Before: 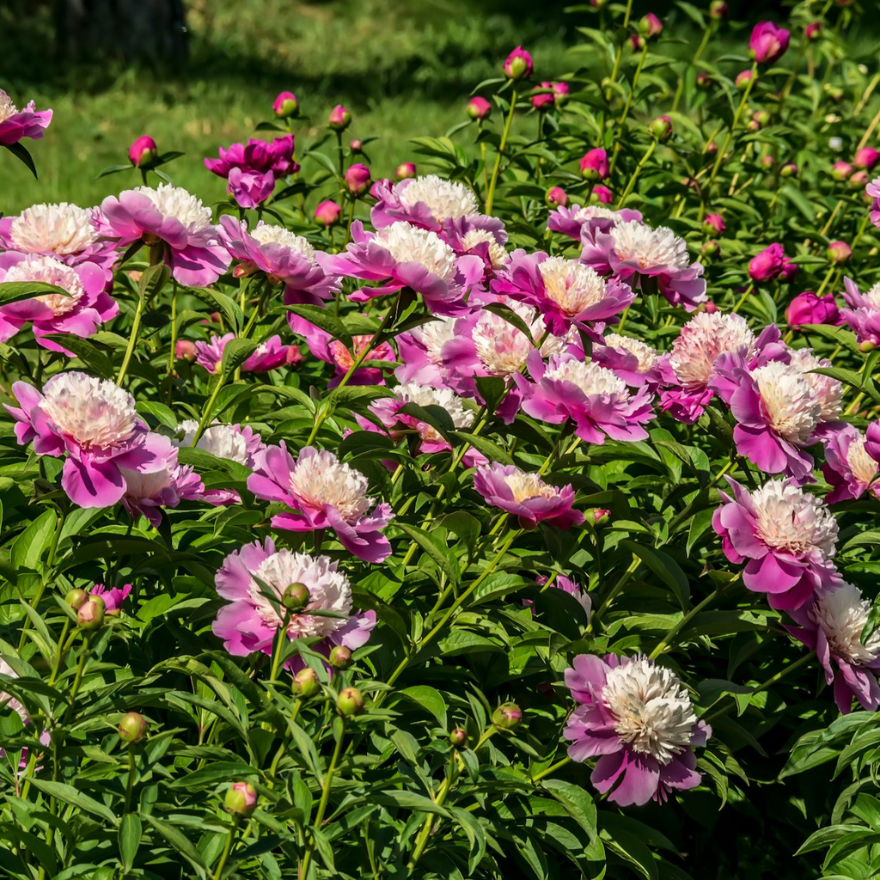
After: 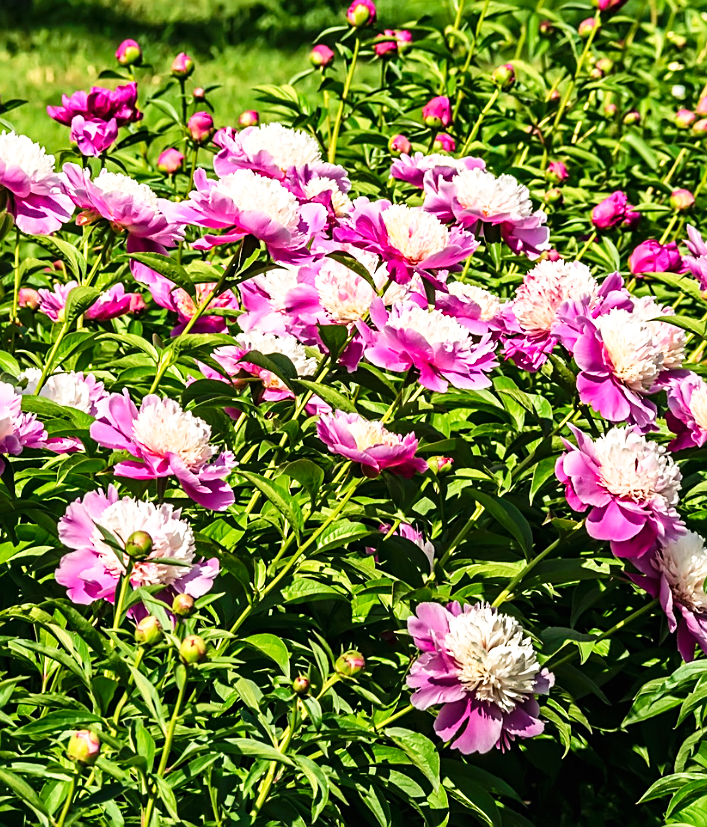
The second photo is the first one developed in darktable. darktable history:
sharpen: on, module defaults
exposure: black level correction 0, exposure 0.696 EV, compensate exposure bias true, compensate highlight preservation false
crop and rotate: left 17.898%, top 5.978%, right 1.741%
tone curve: curves: ch0 [(0, 0.003) (0.044, 0.032) (0.12, 0.089) (0.19, 0.164) (0.269, 0.269) (0.473, 0.533) (0.595, 0.695) (0.718, 0.823) (0.855, 0.931) (1, 0.982)]; ch1 [(0, 0) (0.243, 0.245) (0.427, 0.387) (0.493, 0.481) (0.501, 0.5) (0.521, 0.528) (0.554, 0.586) (0.607, 0.655) (0.671, 0.735) (0.796, 0.85) (1, 1)]; ch2 [(0, 0) (0.249, 0.216) (0.357, 0.317) (0.448, 0.432) (0.478, 0.492) (0.498, 0.499) (0.517, 0.519) (0.537, 0.57) (0.569, 0.623) (0.61, 0.663) (0.706, 0.75) (0.808, 0.809) (0.991, 0.968)], preserve colors none
